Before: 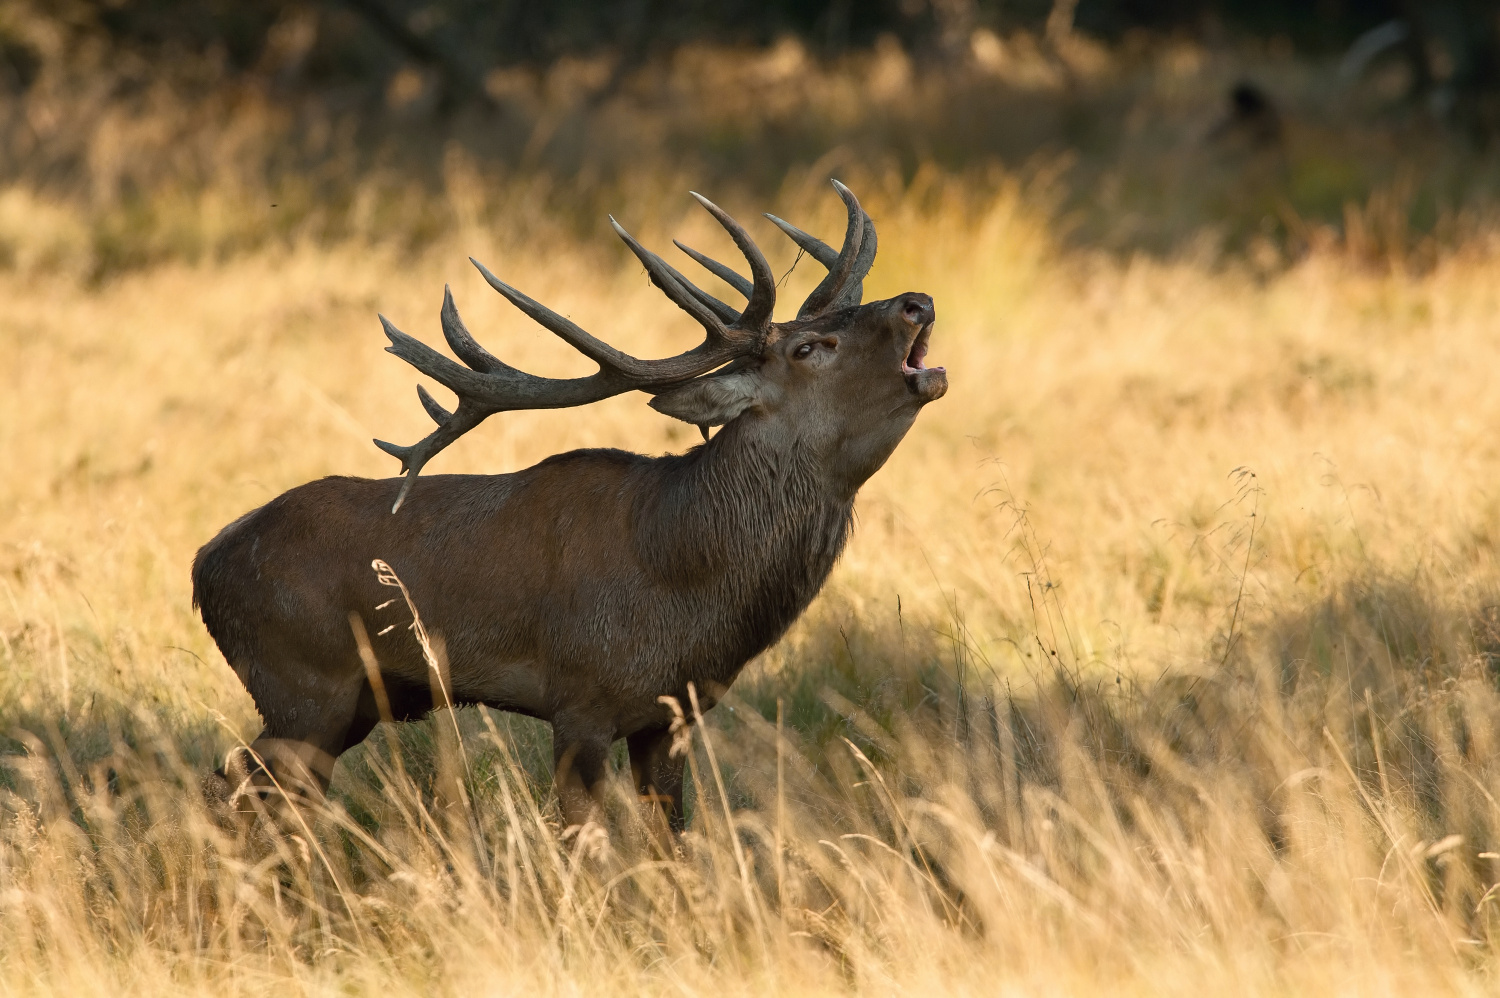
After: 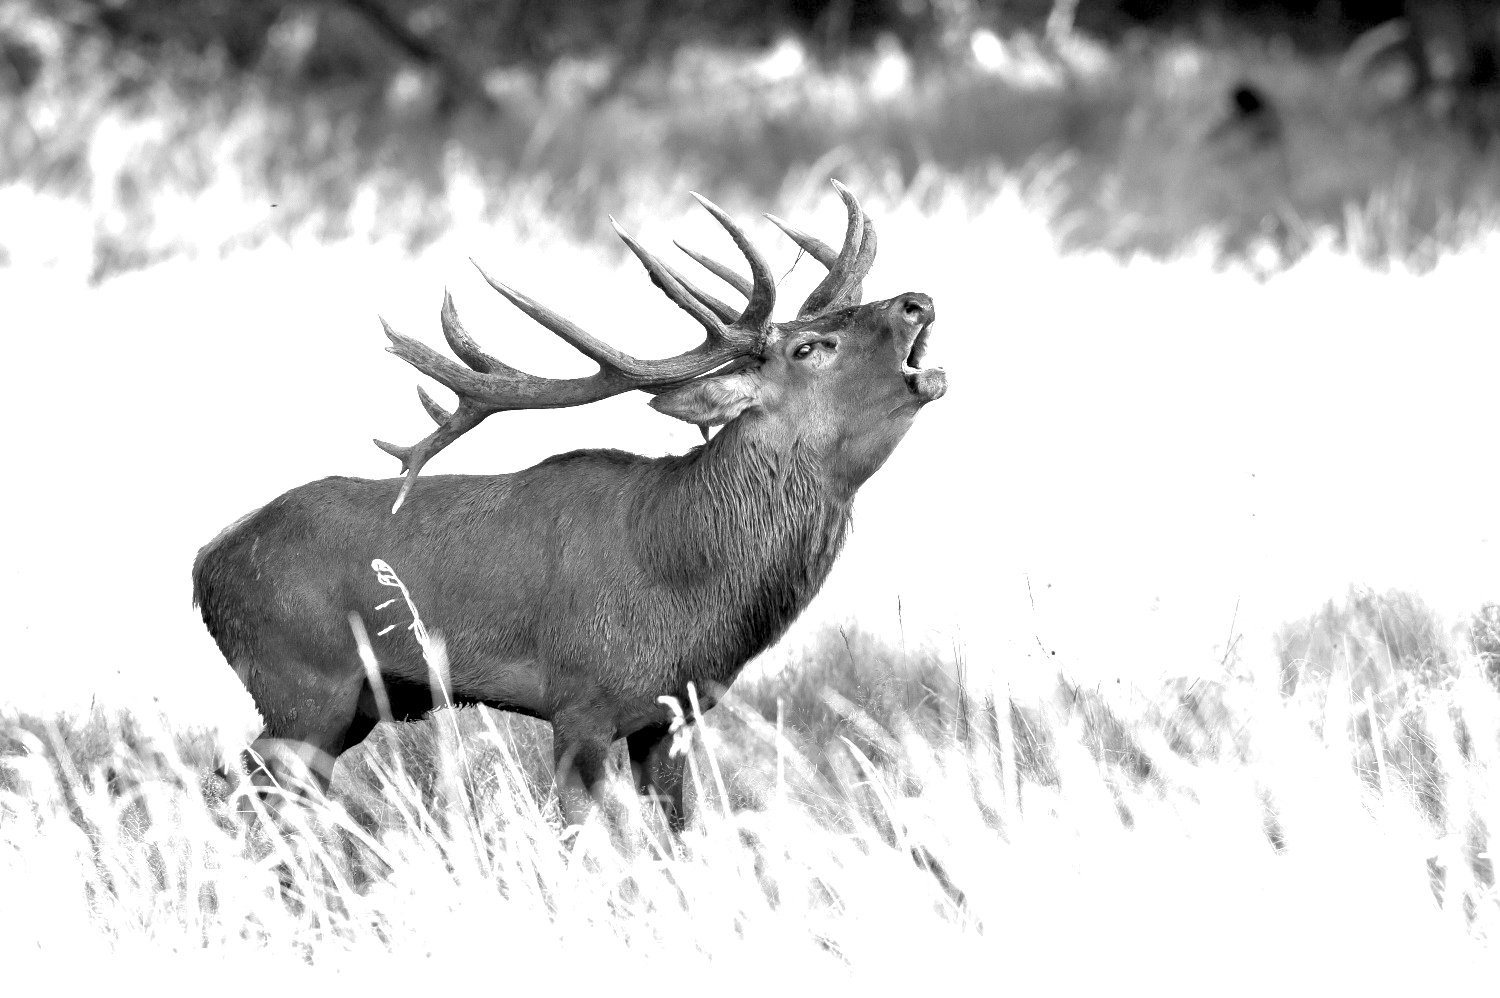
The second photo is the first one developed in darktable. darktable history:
exposure: black level correction 0.005, exposure 2.084 EV, compensate highlight preservation false
monochrome: on, module defaults
white balance: emerald 1
